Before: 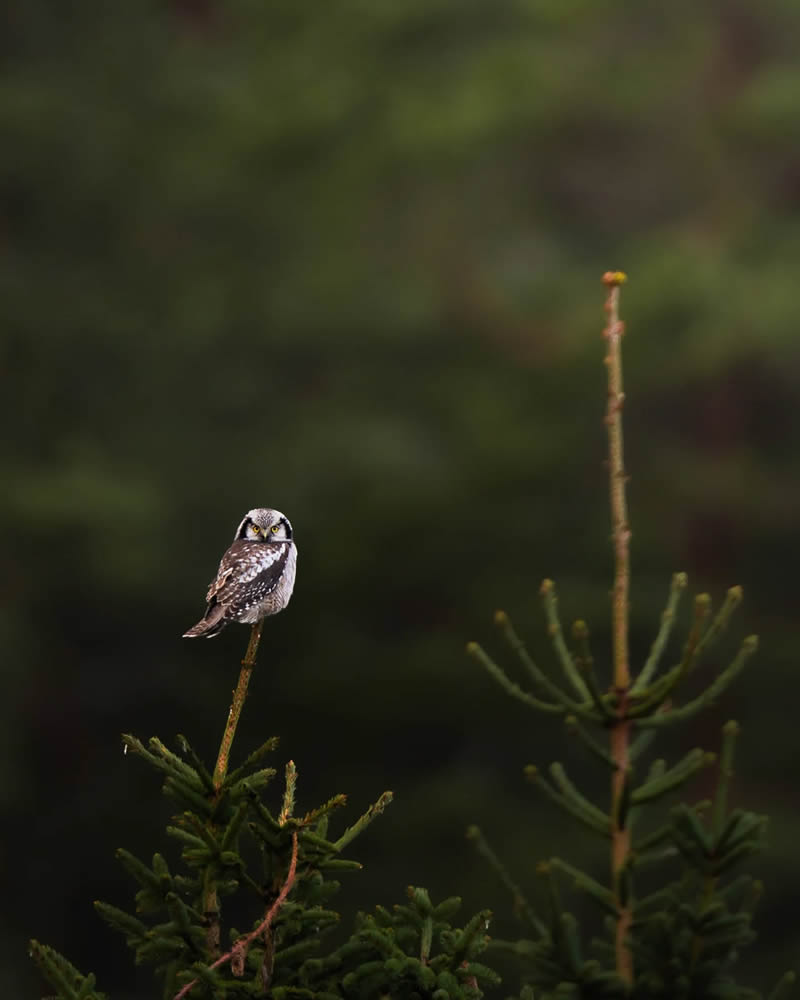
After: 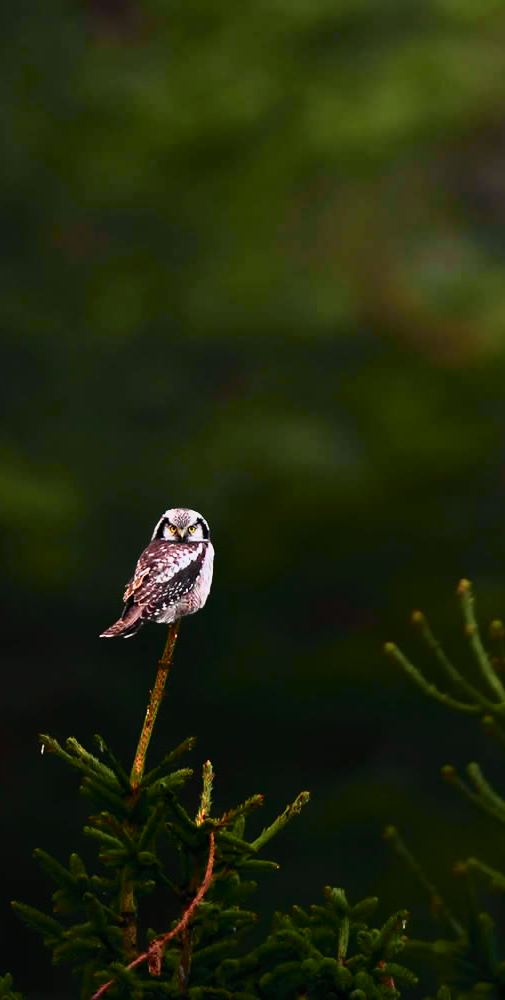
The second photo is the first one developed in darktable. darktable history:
crop: left 10.424%, right 26.415%
tone curve: curves: ch0 [(0, 0) (0.046, 0.031) (0.163, 0.114) (0.391, 0.432) (0.488, 0.561) (0.695, 0.839) (0.785, 0.904) (1, 0.965)]; ch1 [(0, 0) (0.248, 0.252) (0.427, 0.412) (0.482, 0.462) (0.499, 0.497) (0.518, 0.52) (0.535, 0.577) (0.585, 0.623) (0.679, 0.743) (0.788, 0.809) (1, 1)]; ch2 [(0, 0) (0.313, 0.262) (0.427, 0.417) (0.473, 0.47) (0.503, 0.503) (0.523, 0.515) (0.557, 0.596) (0.598, 0.646) (0.708, 0.771) (1, 1)], color space Lab, independent channels, preserve colors none
